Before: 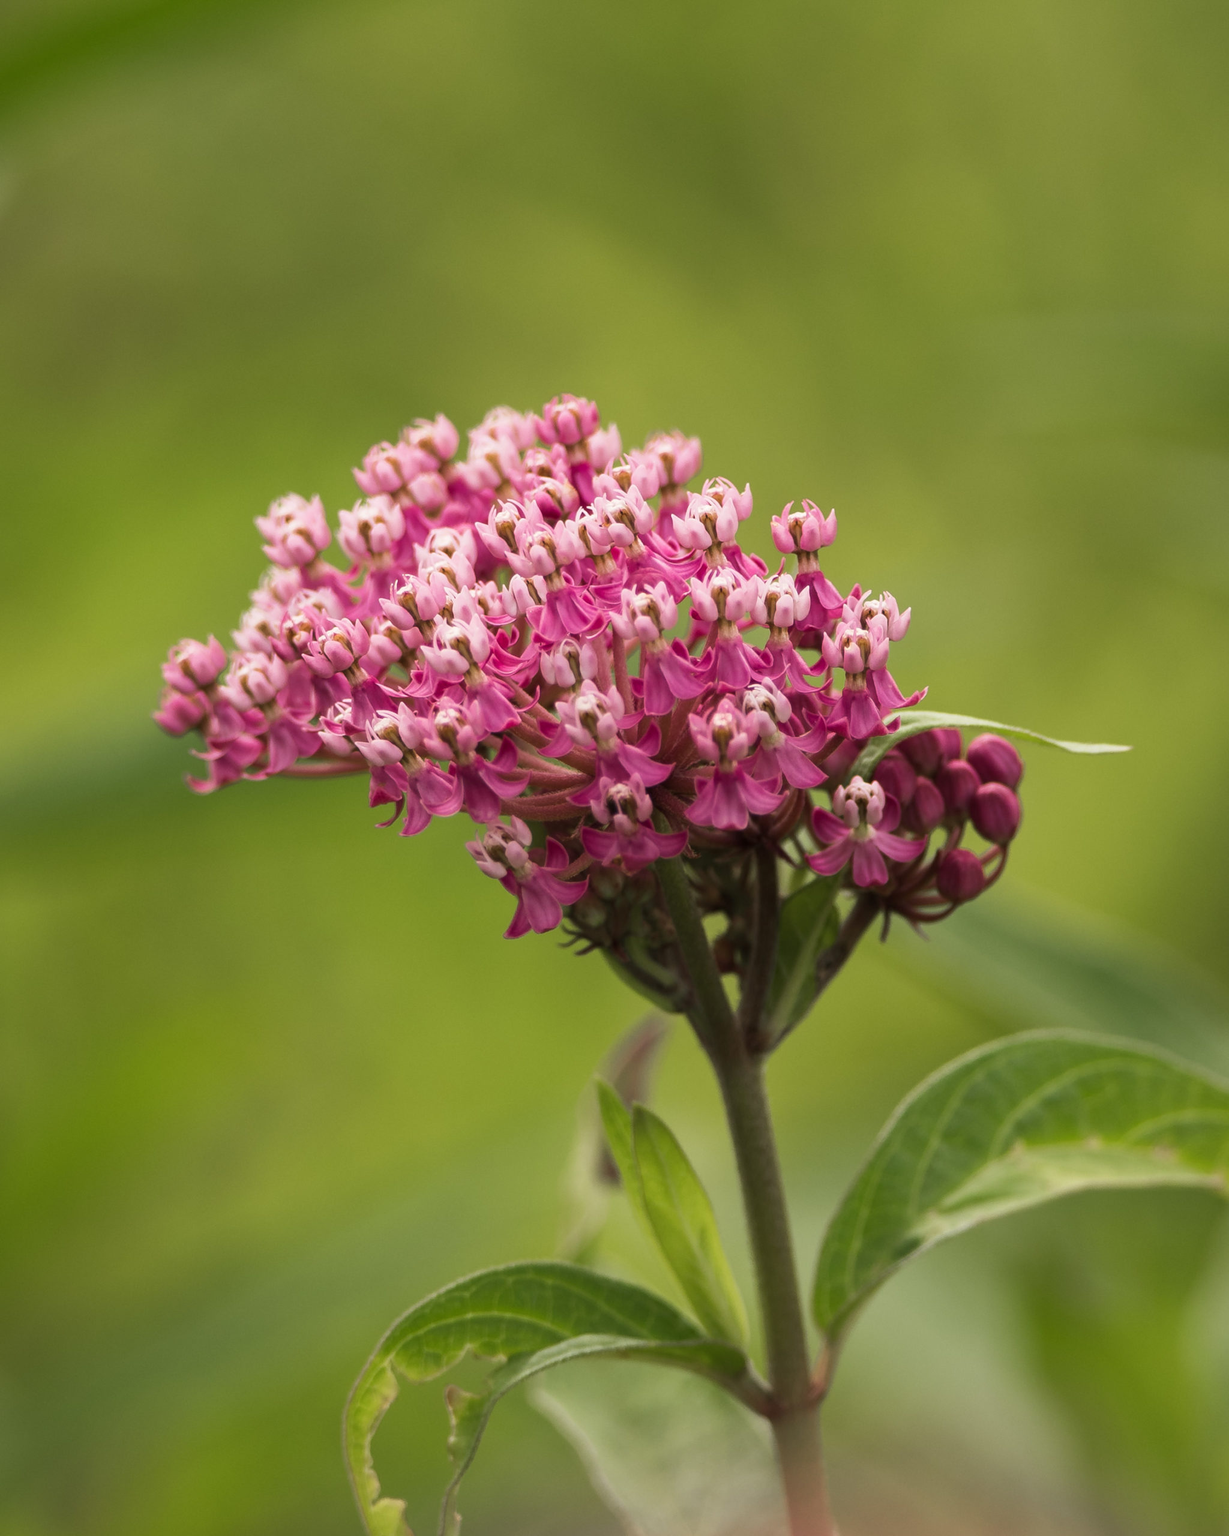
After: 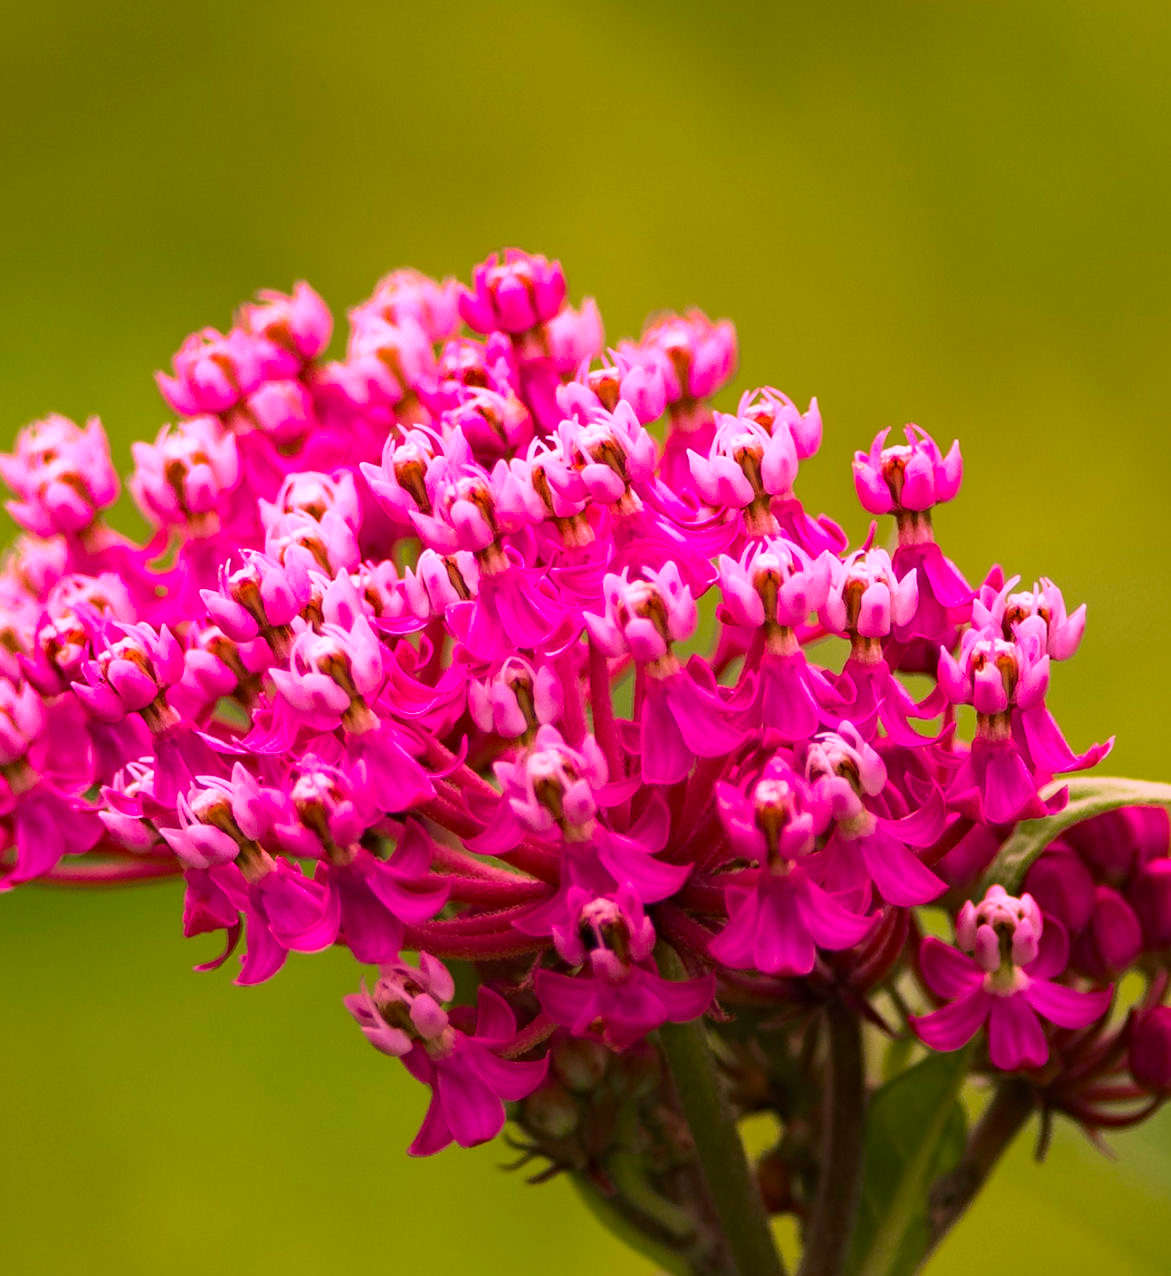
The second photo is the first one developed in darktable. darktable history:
velvia: on, module defaults
crop: left 21.118%, top 15.975%, right 21.685%, bottom 34.143%
color correction: highlights a* 18.85, highlights b* -11.21, saturation 1.65
haze removal: strength 0.283, distance 0.249, compatibility mode true, adaptive false
